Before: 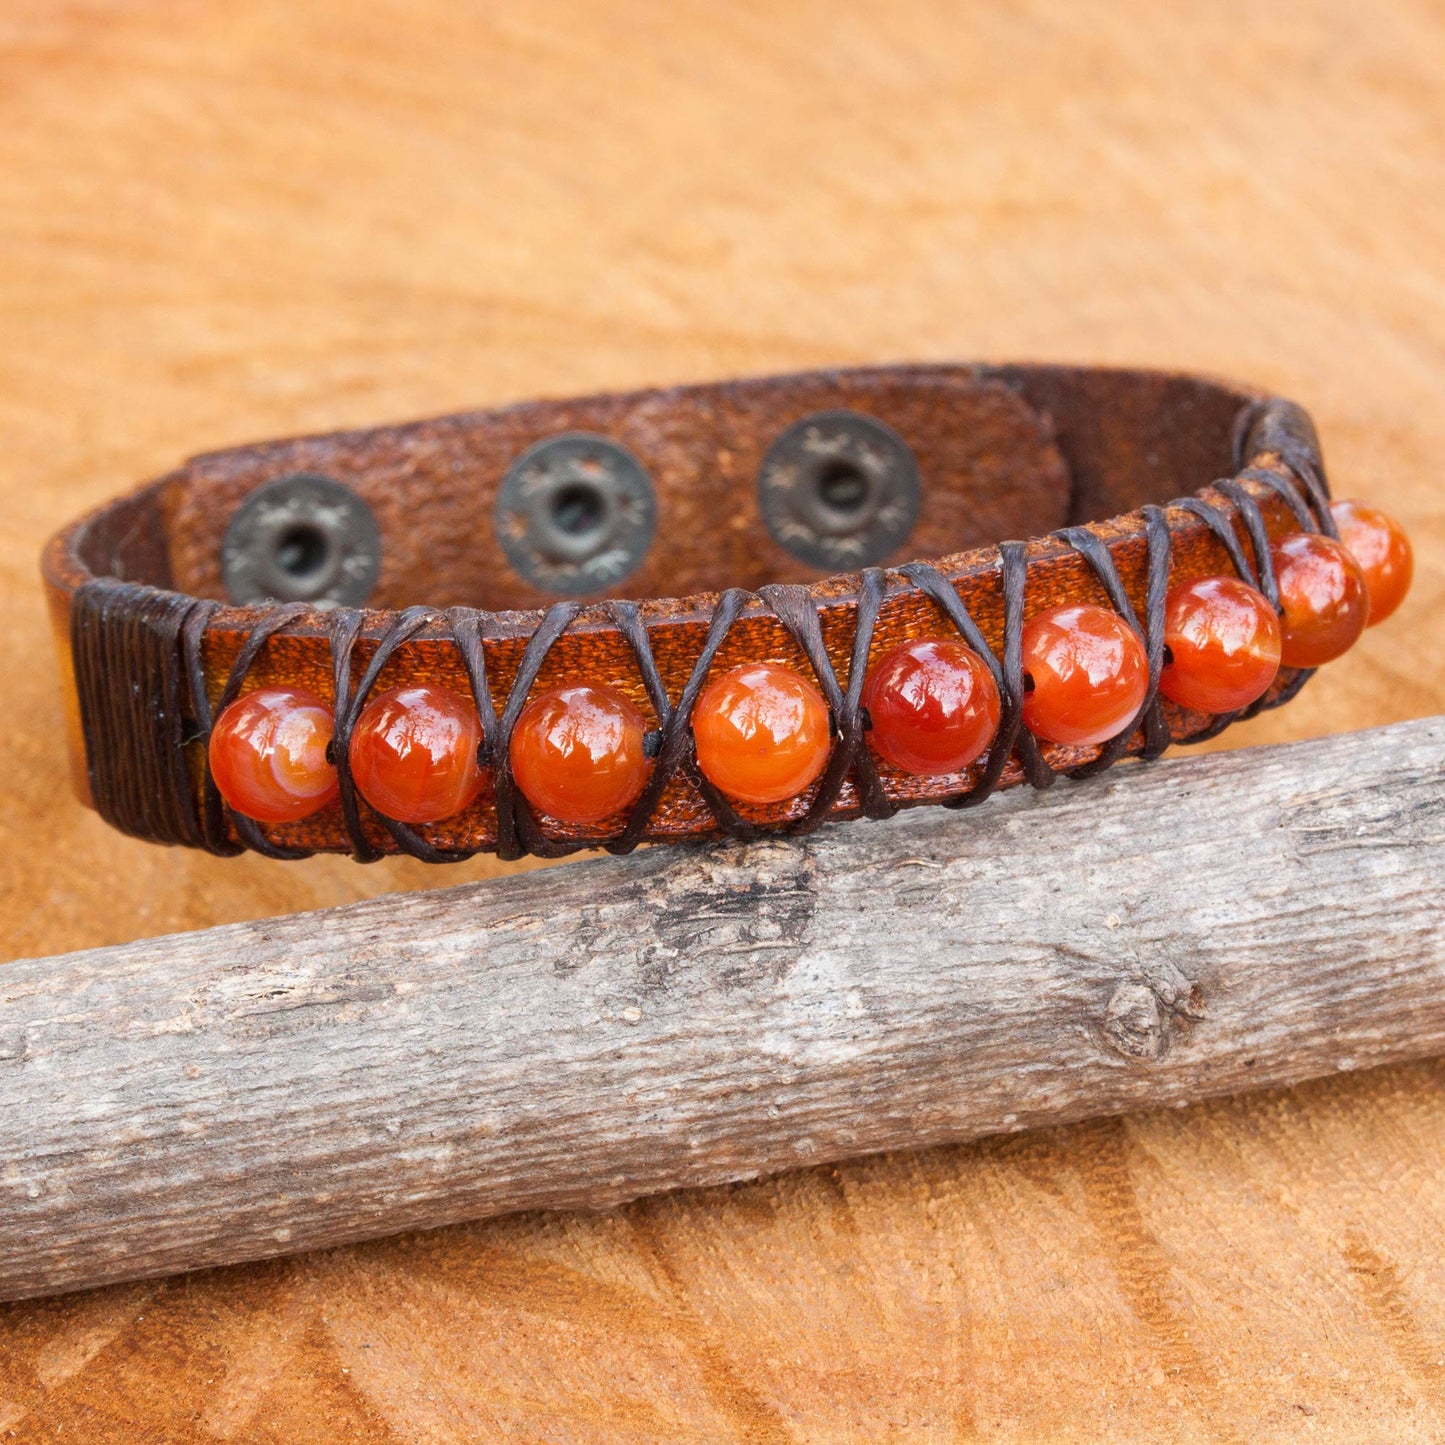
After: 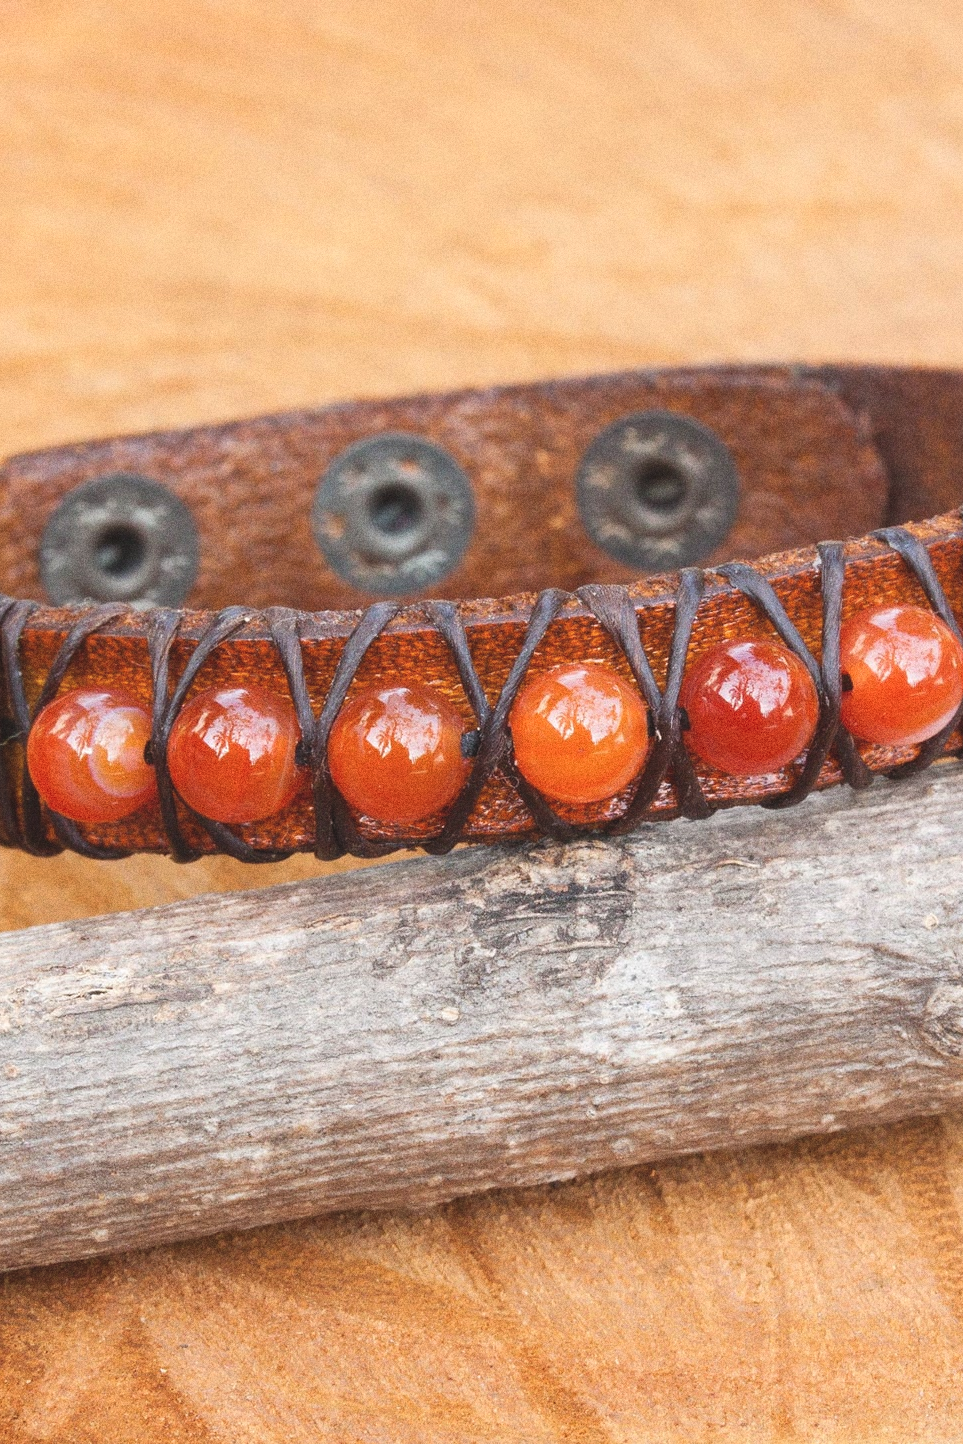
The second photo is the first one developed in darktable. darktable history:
crop and rotate: left 12.648%, right 20.685%
grain: coarseness 11.82 ISO, strength 36.67%, mid-tones bias 74.17%
white balance: emerald 1
color balance: lift [1.007, 1, 1, 1], gamma [1.097, 1, 1, 1]
